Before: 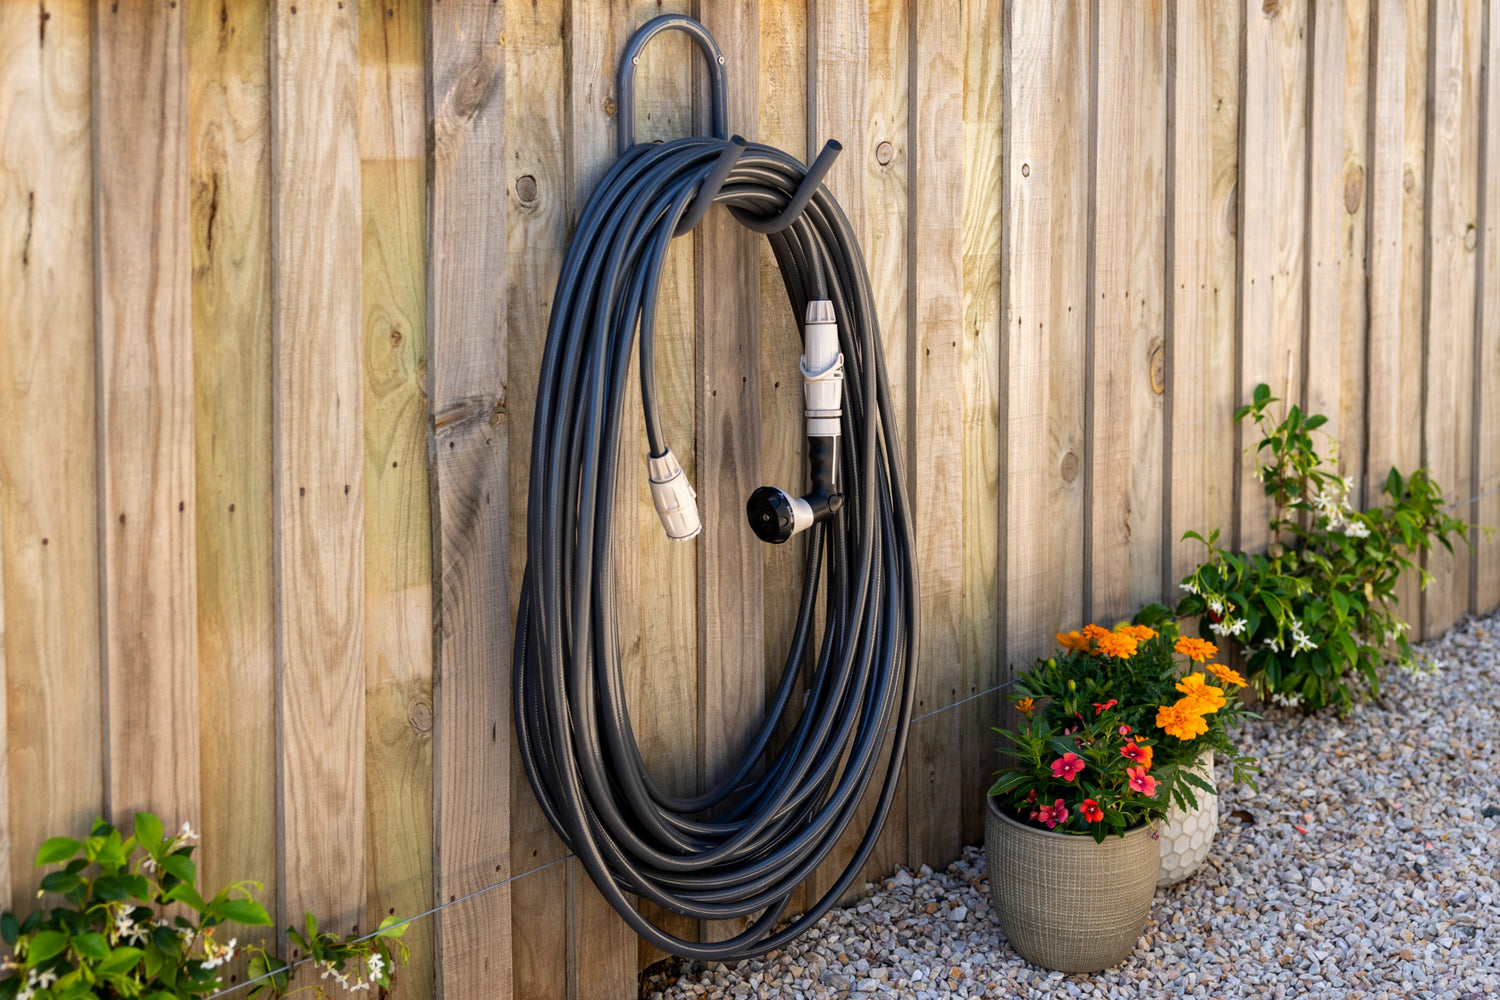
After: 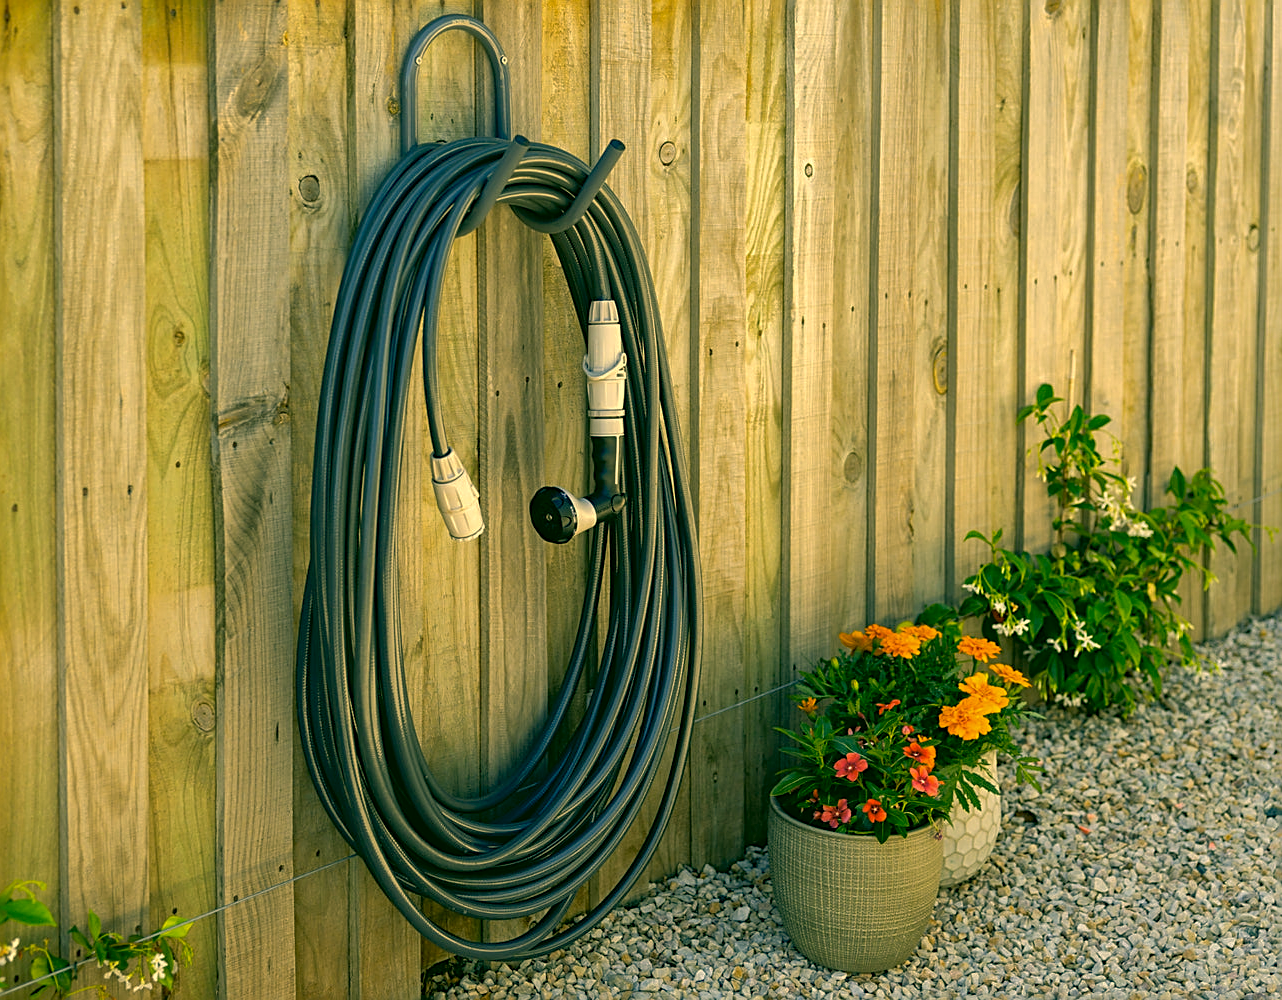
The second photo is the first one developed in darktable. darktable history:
shadows and highlights: on, module defaults
crop and rotate: left 14.528%
color correction: highlights a* 5.62, highlights b* 33.36, shadows a* -25.27, shadows b* 3.78
sharpen: amount 0.595
